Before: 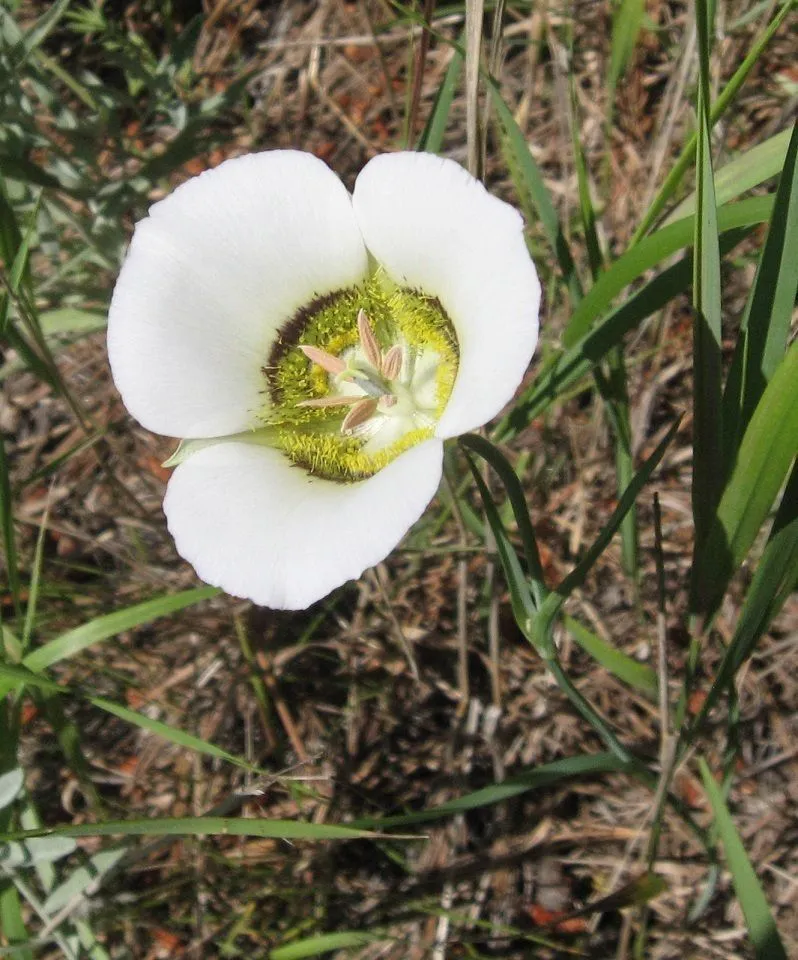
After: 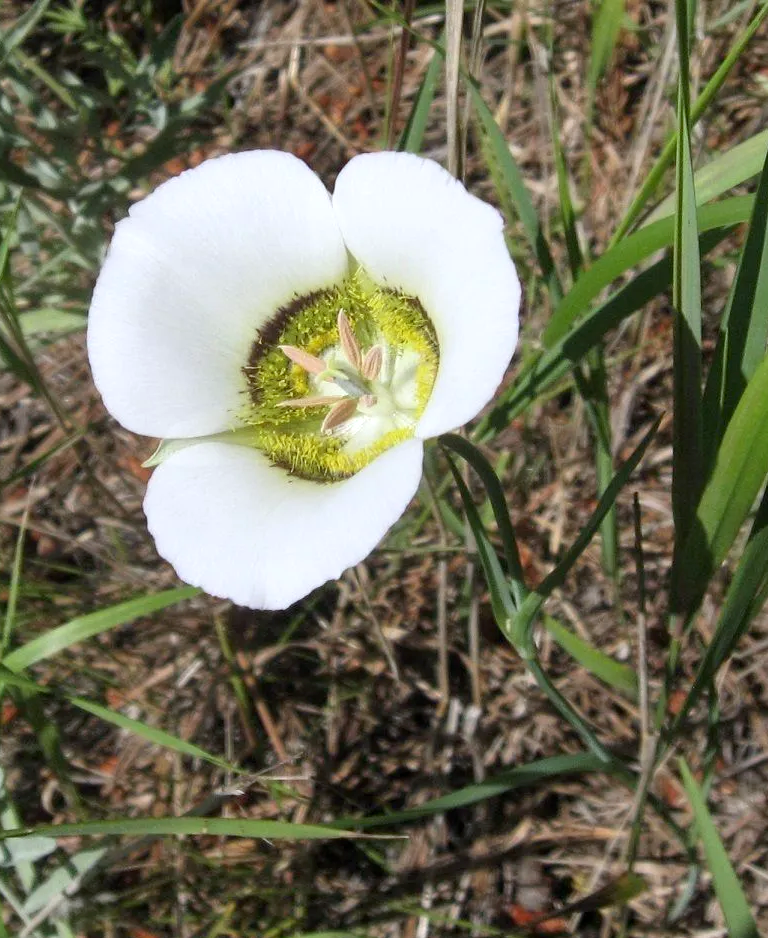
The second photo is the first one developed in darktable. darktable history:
white balance: red 0.976, blue 1.04
exposure: black level correction 0.002, exposure 0.15 EV, compensate highlight preservation false
crop and rotate: left 2.536%, right 1.107%, bottom 2.246%
